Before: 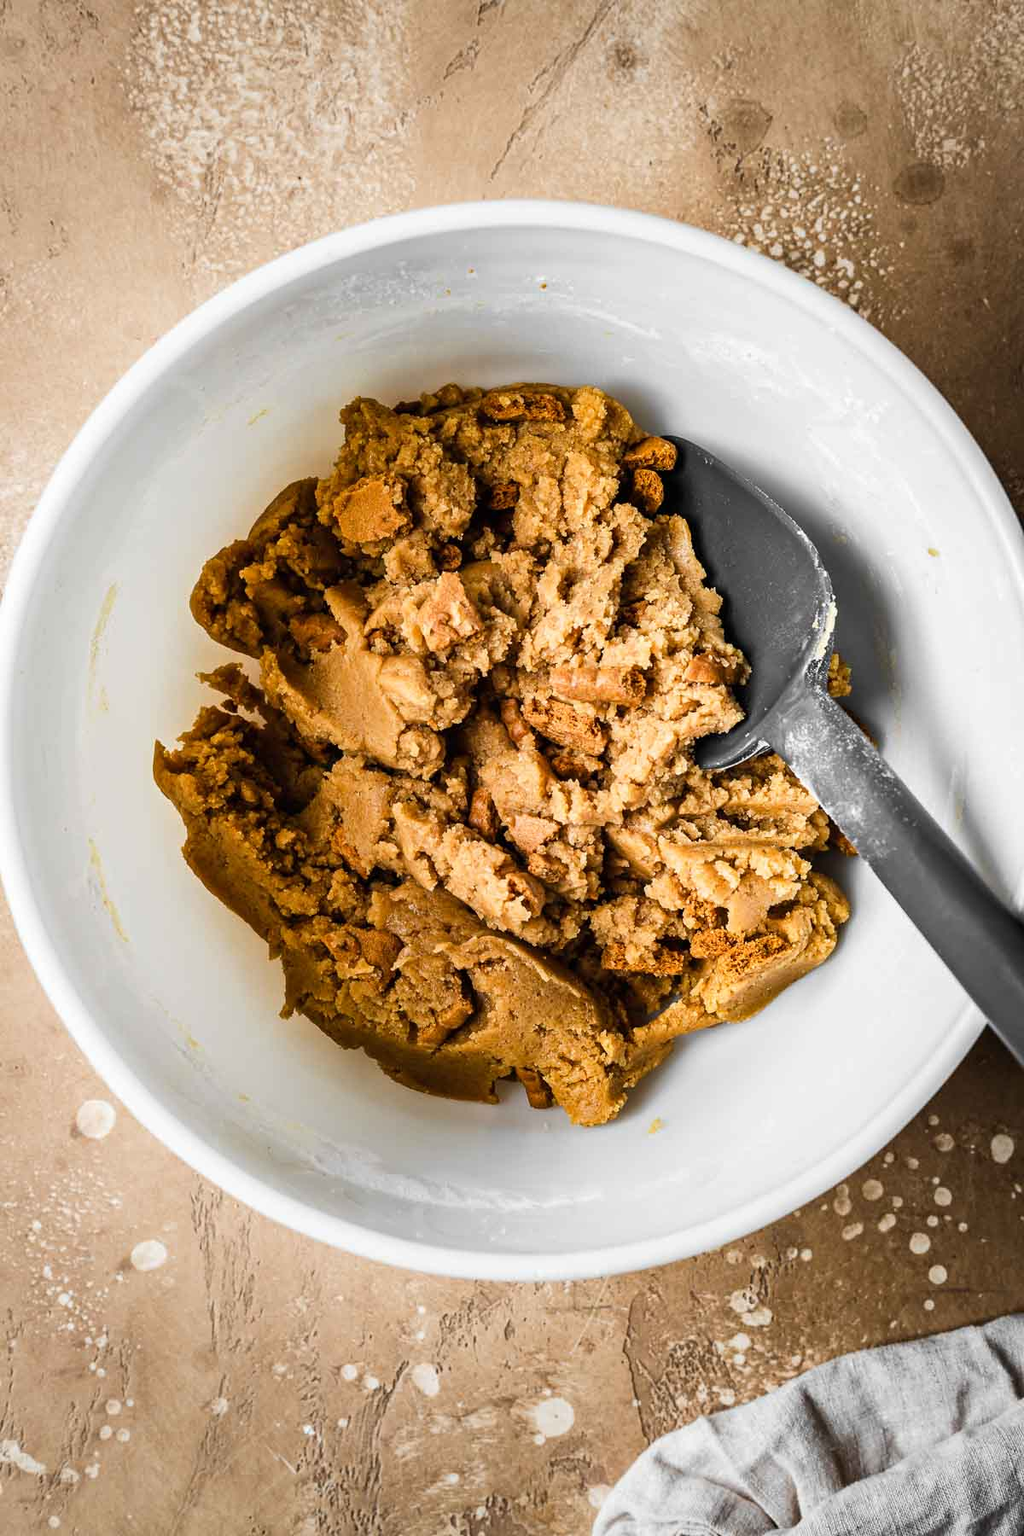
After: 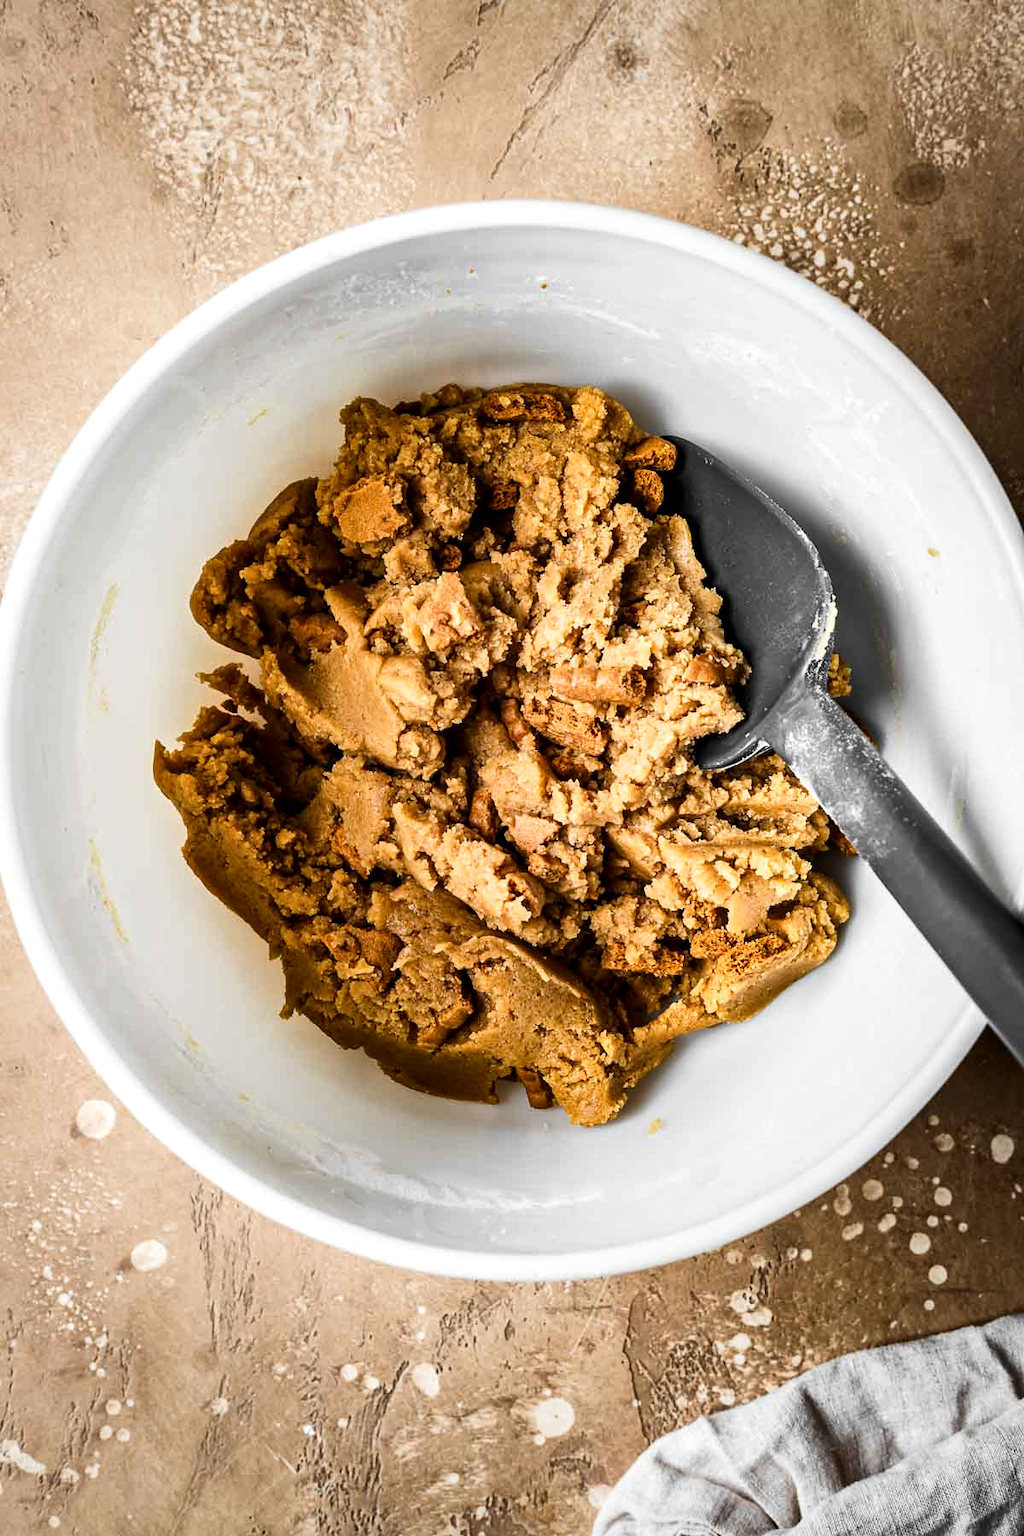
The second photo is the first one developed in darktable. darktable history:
local contrast: mode bilateral grid, contrast 20, coarseness 51, detail 130%, midtone range 0.2
contrast brightness saturation: contrast 0.139
